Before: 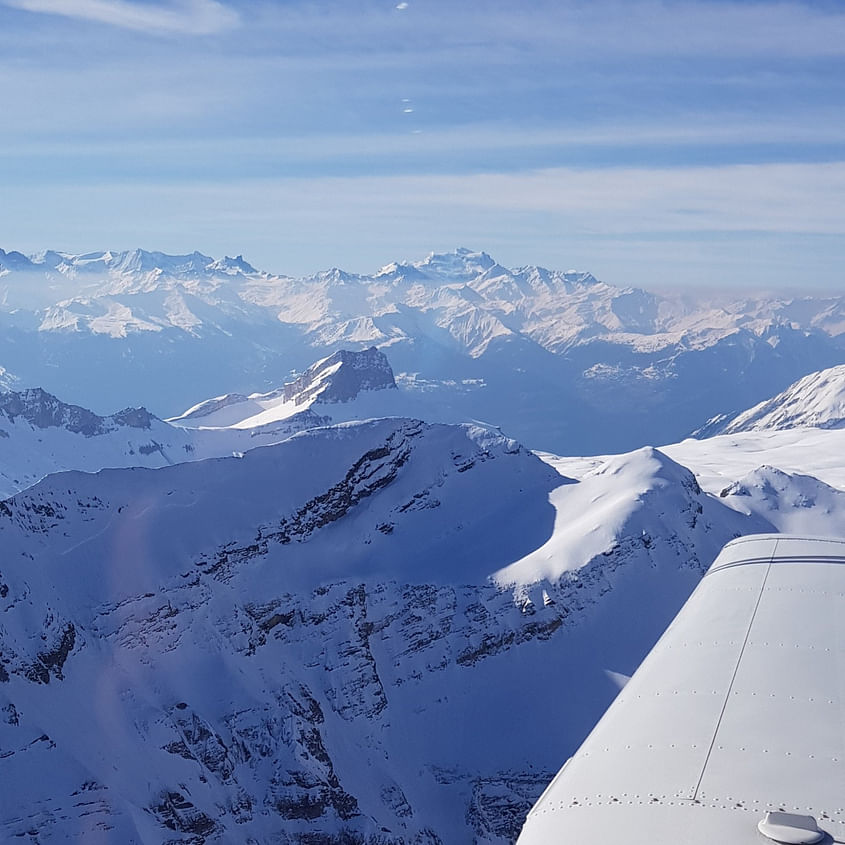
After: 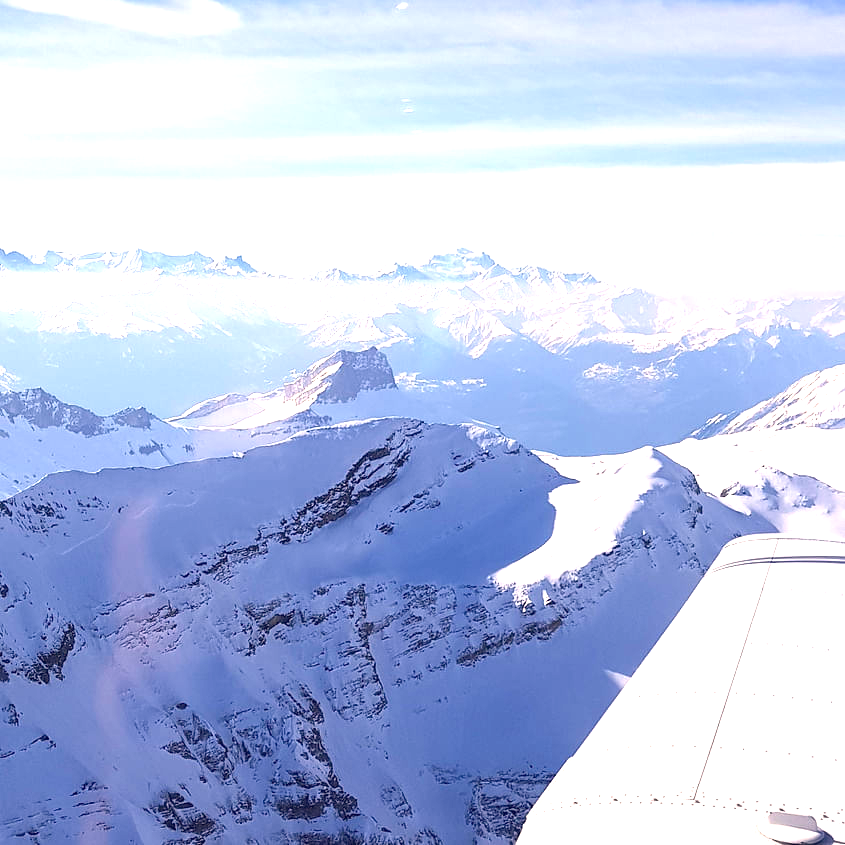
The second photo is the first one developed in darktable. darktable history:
white balance: red 1.127, blue 0.943
exposure: black level correction 0.001, exposure 1.3 EV, compensate highlight preservation false
